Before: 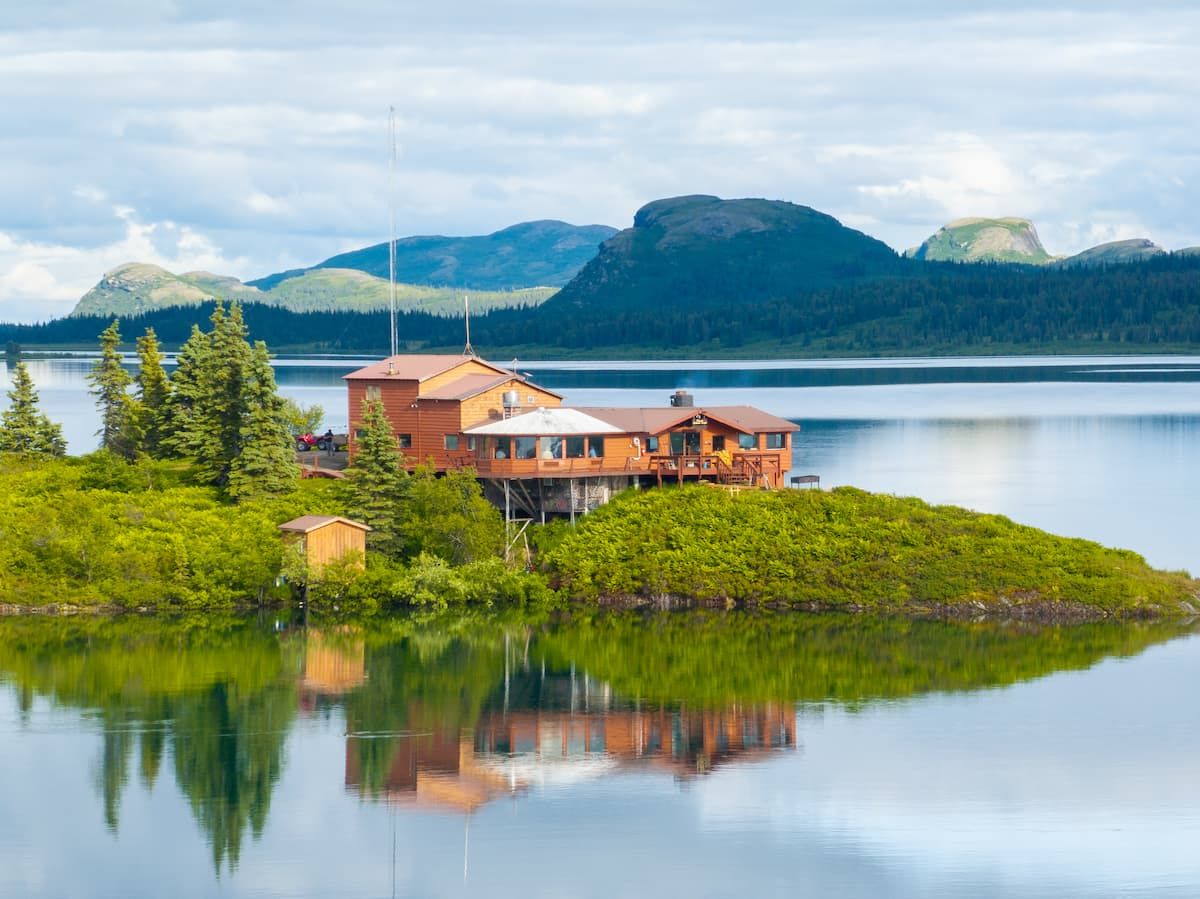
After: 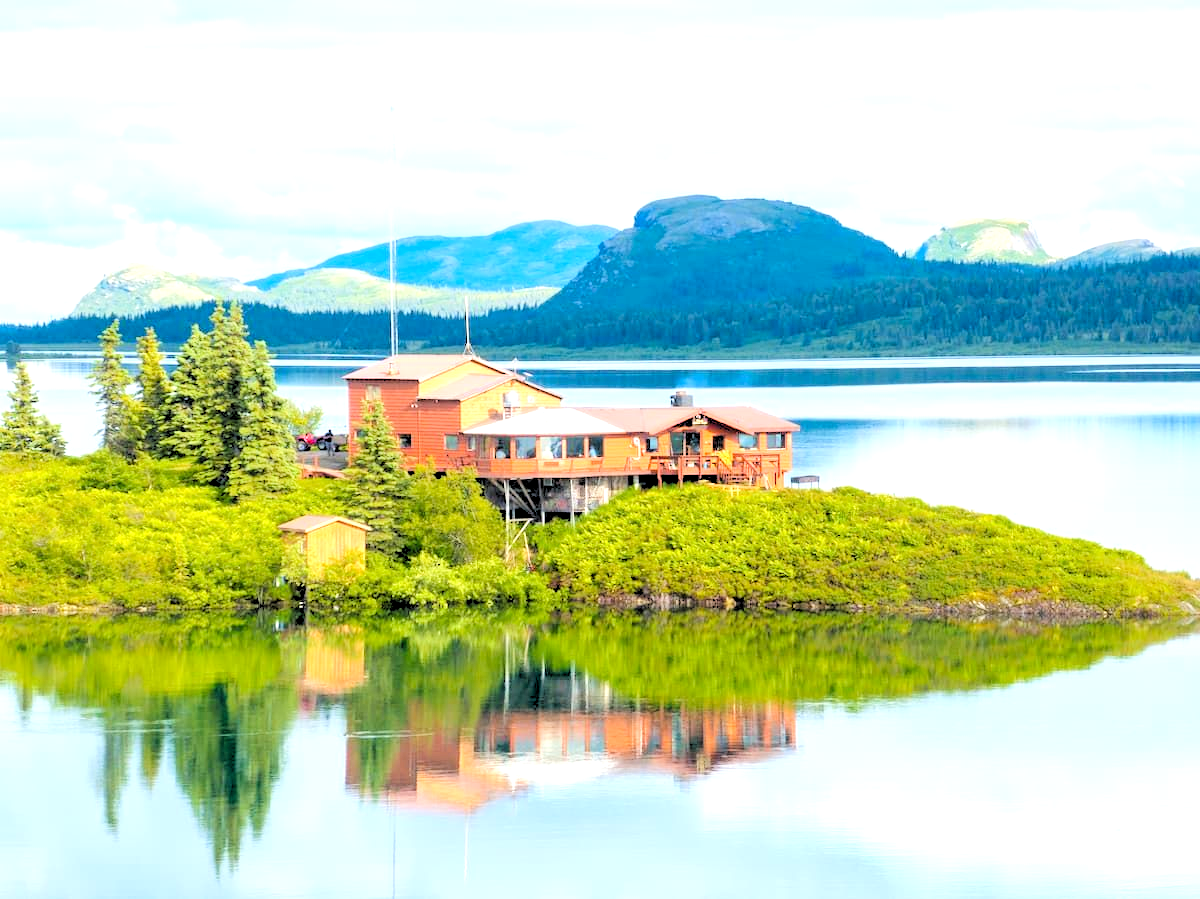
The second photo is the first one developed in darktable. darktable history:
exposure: exposure 0.781 EV, compensate highlight preservation false
rgb levels: levels [[0.029, 0.461, 0.922], [0, 0.5, 1], [0, 0.5, 1]]
tone curve: curves: ch0 [(0, 0) (0.526, 0.642) (1, 1)], color space Lab, linked channels, preserve colors none
